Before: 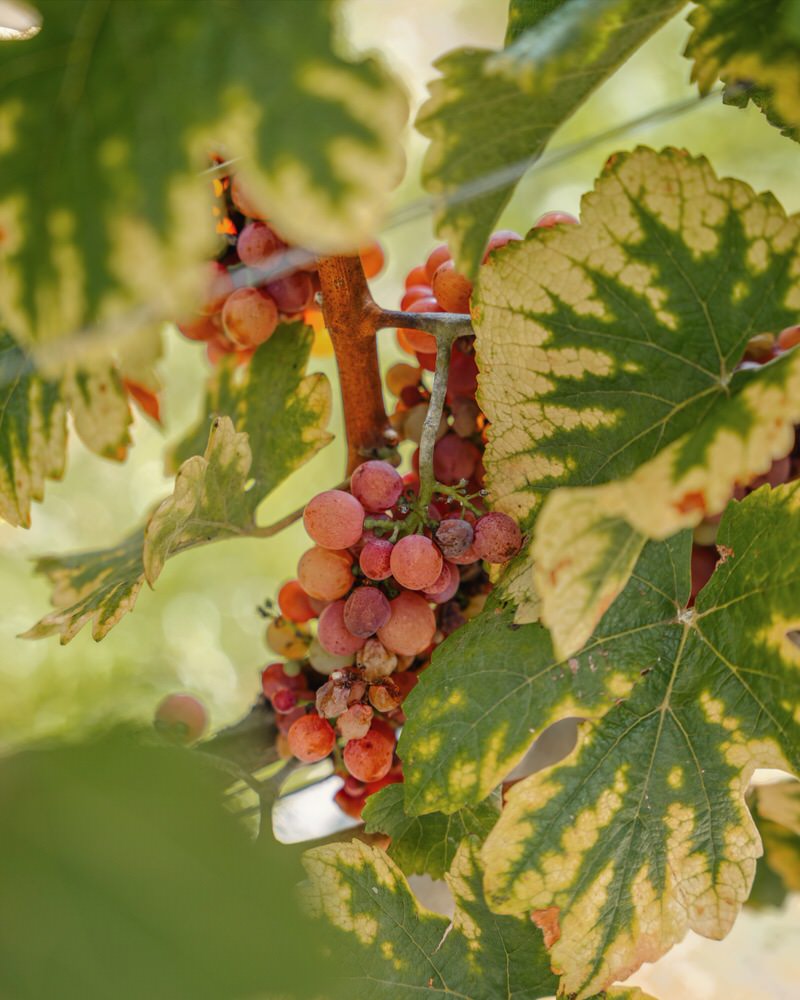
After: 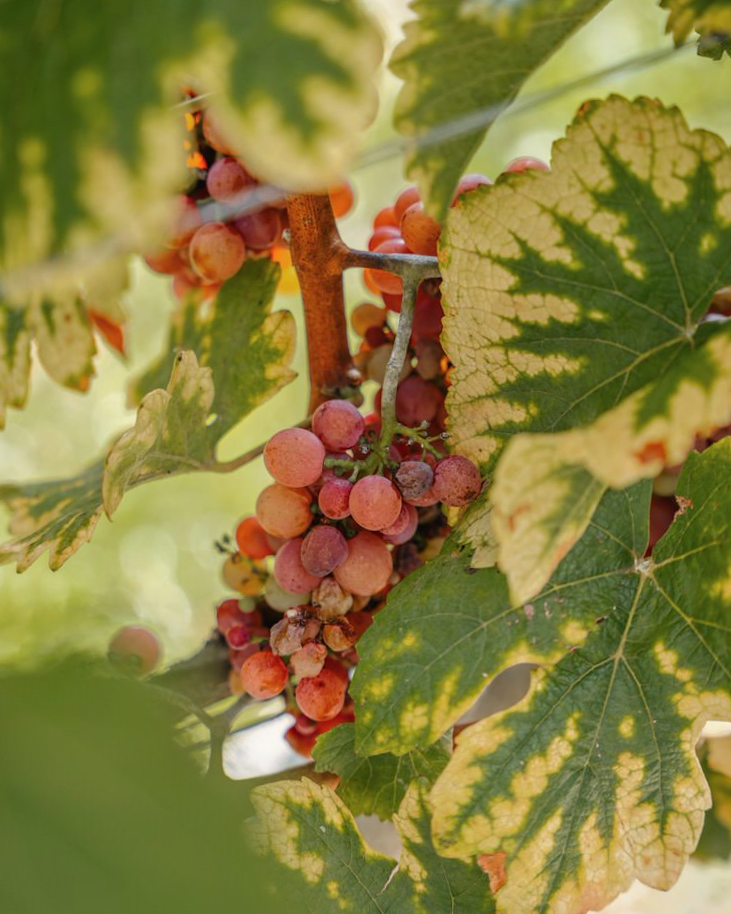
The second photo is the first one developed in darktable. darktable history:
crop and rotate: angle -1.96°, left 3.097%, top 4.154%, right 1.586%, bottom 0.529%
exposure: compensate highlight preservation false
